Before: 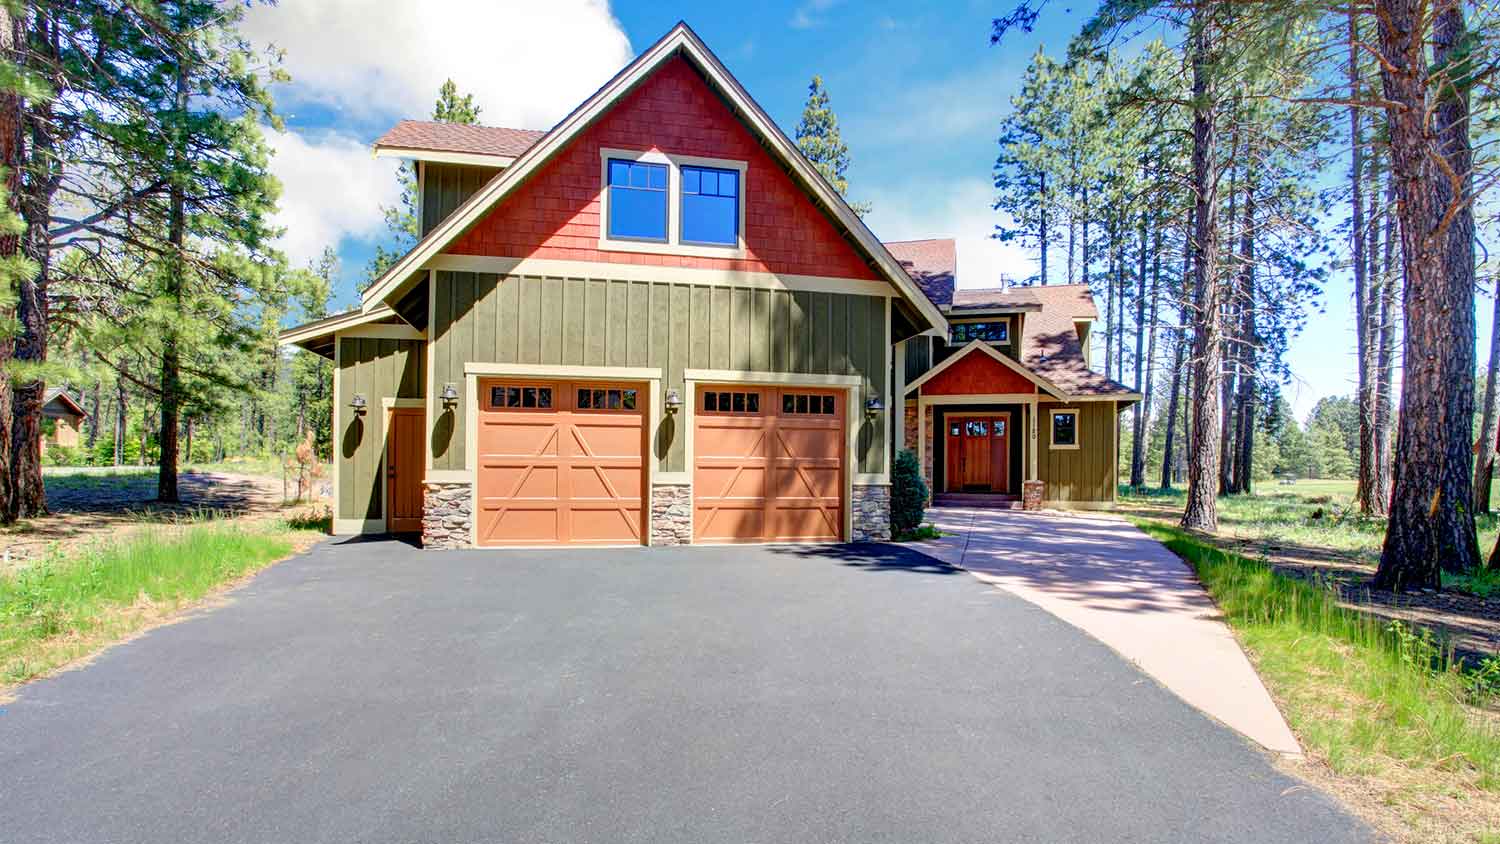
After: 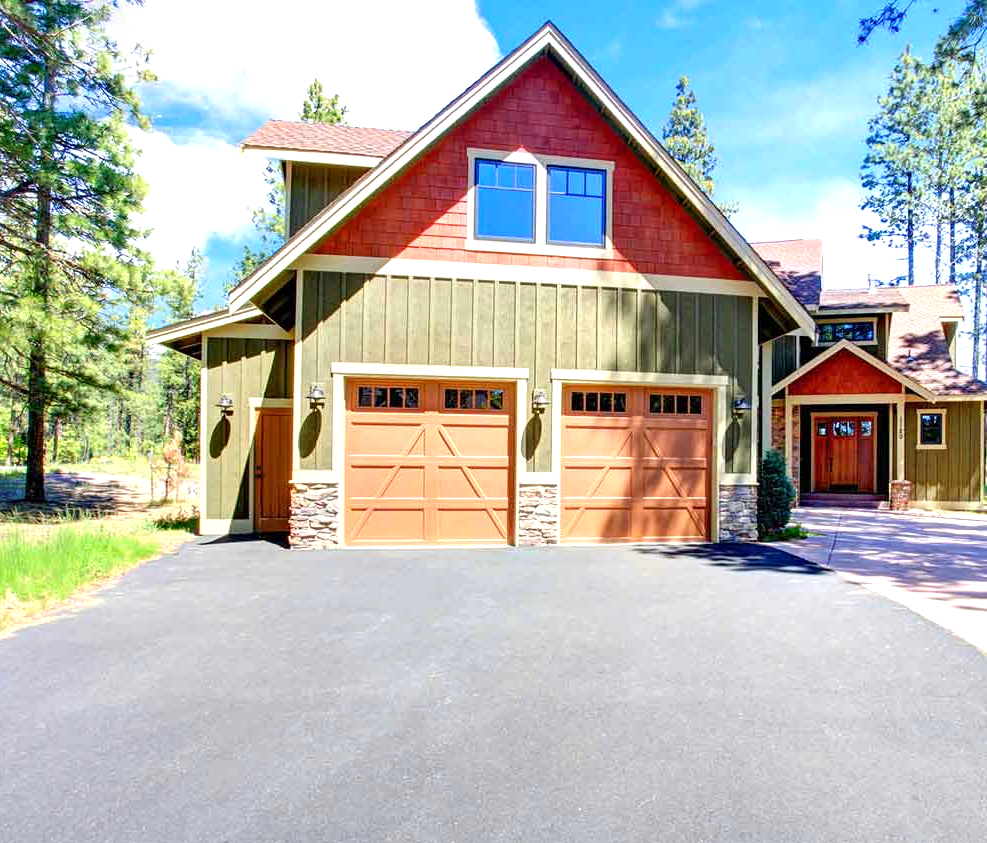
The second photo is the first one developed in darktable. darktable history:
crop and rotate: left 8.907%, right 25.23%
exposure: exposure 0.646 EV, compensate highlight preservation false
